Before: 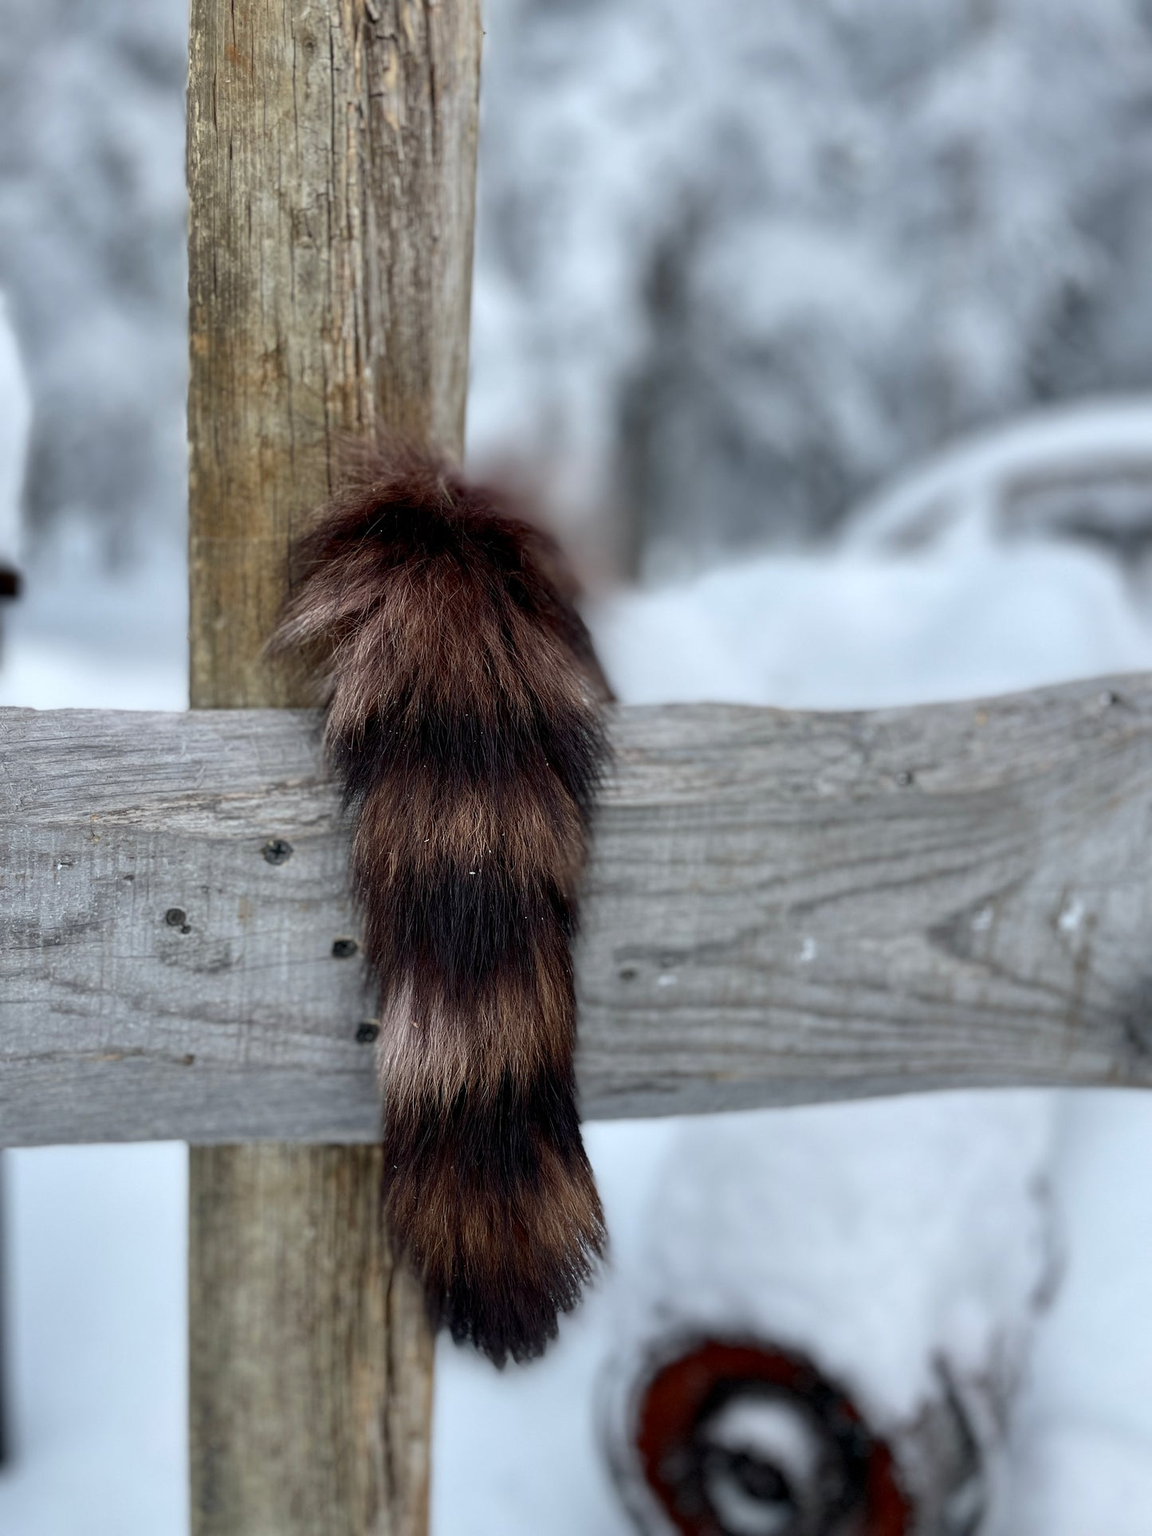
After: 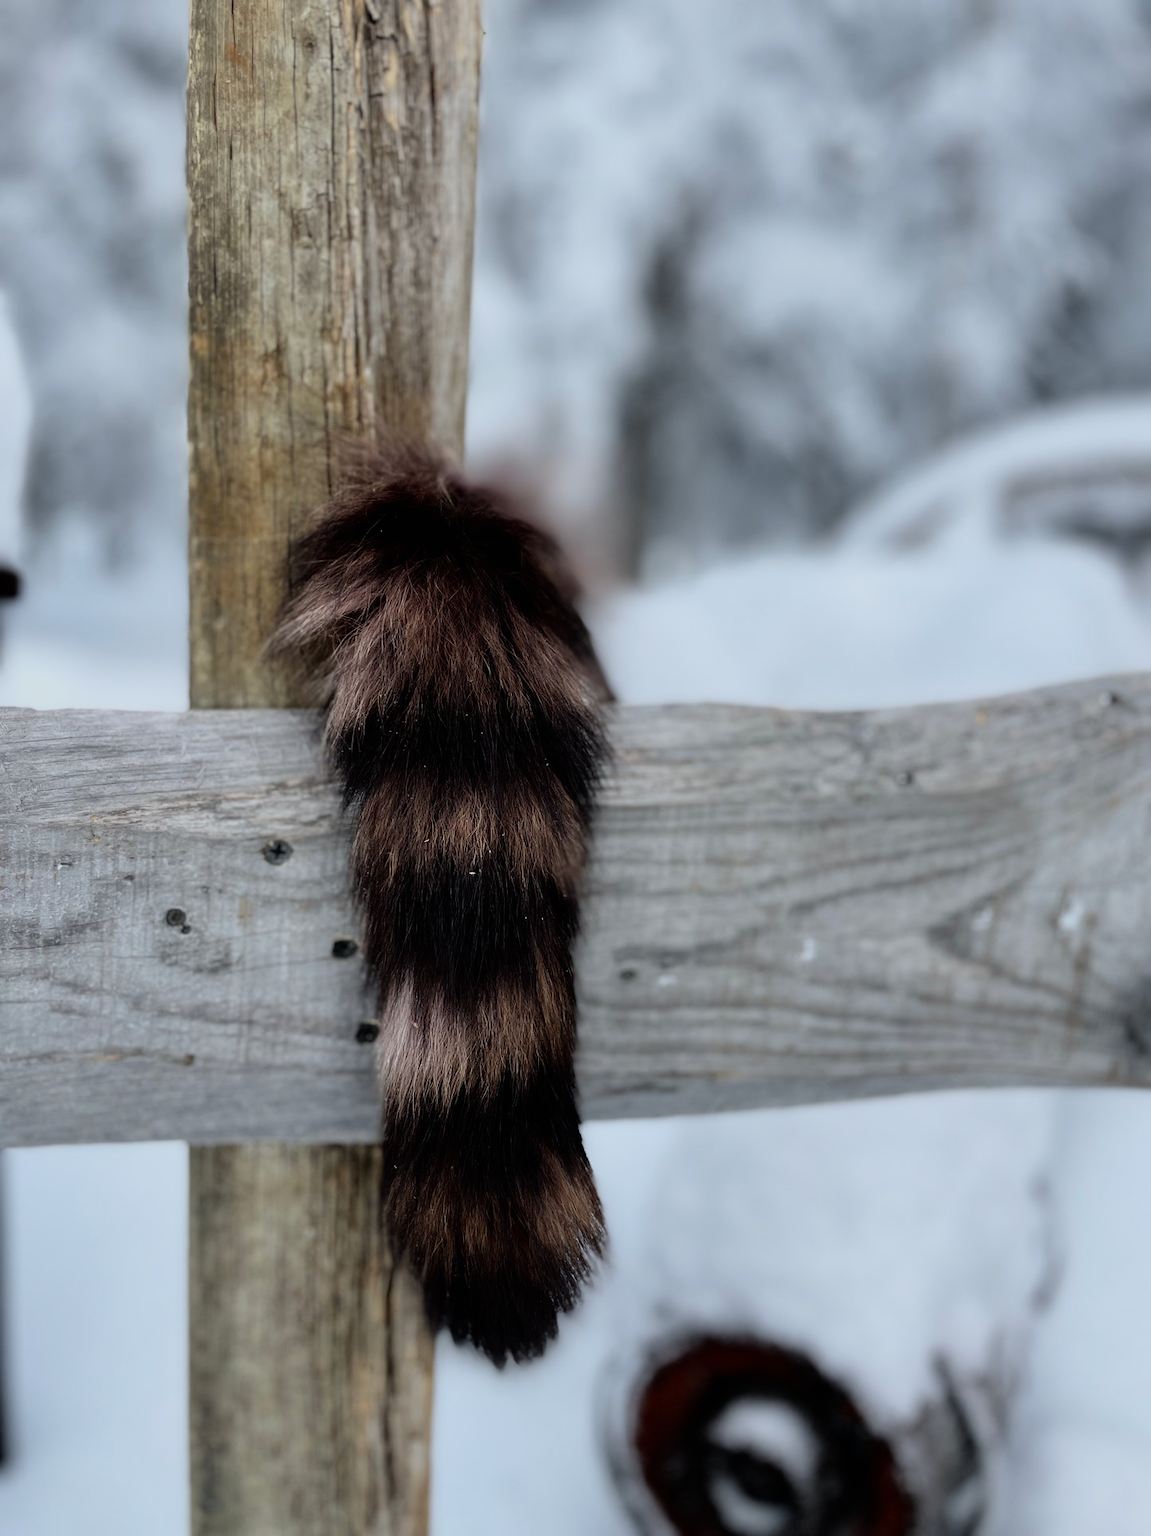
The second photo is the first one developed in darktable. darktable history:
filmic rgb: black relative exposure -11.88 EV, white relative exposure 5.43 EV, threshold 3 EV, hardness 4.49, latitude 50%, contrast 1.14, color science v5 (2021), contrast in shadows safe, contrast in highlights safe, enable highlight reconstruction true
contrast equalizer: octaves 7, y [[0.502, 0.505, 0.512, 0.529, 0.564, 0.588], [0.5 ×6], [0.502, 0.505, 0.512, 0.529, 0.564, 0.588], [0, 0.001, 0.001, 0.004, 0.008, 0.011], [0, 0.001, 0.001, 0.004, 0.008, 0.011]], mix -1
